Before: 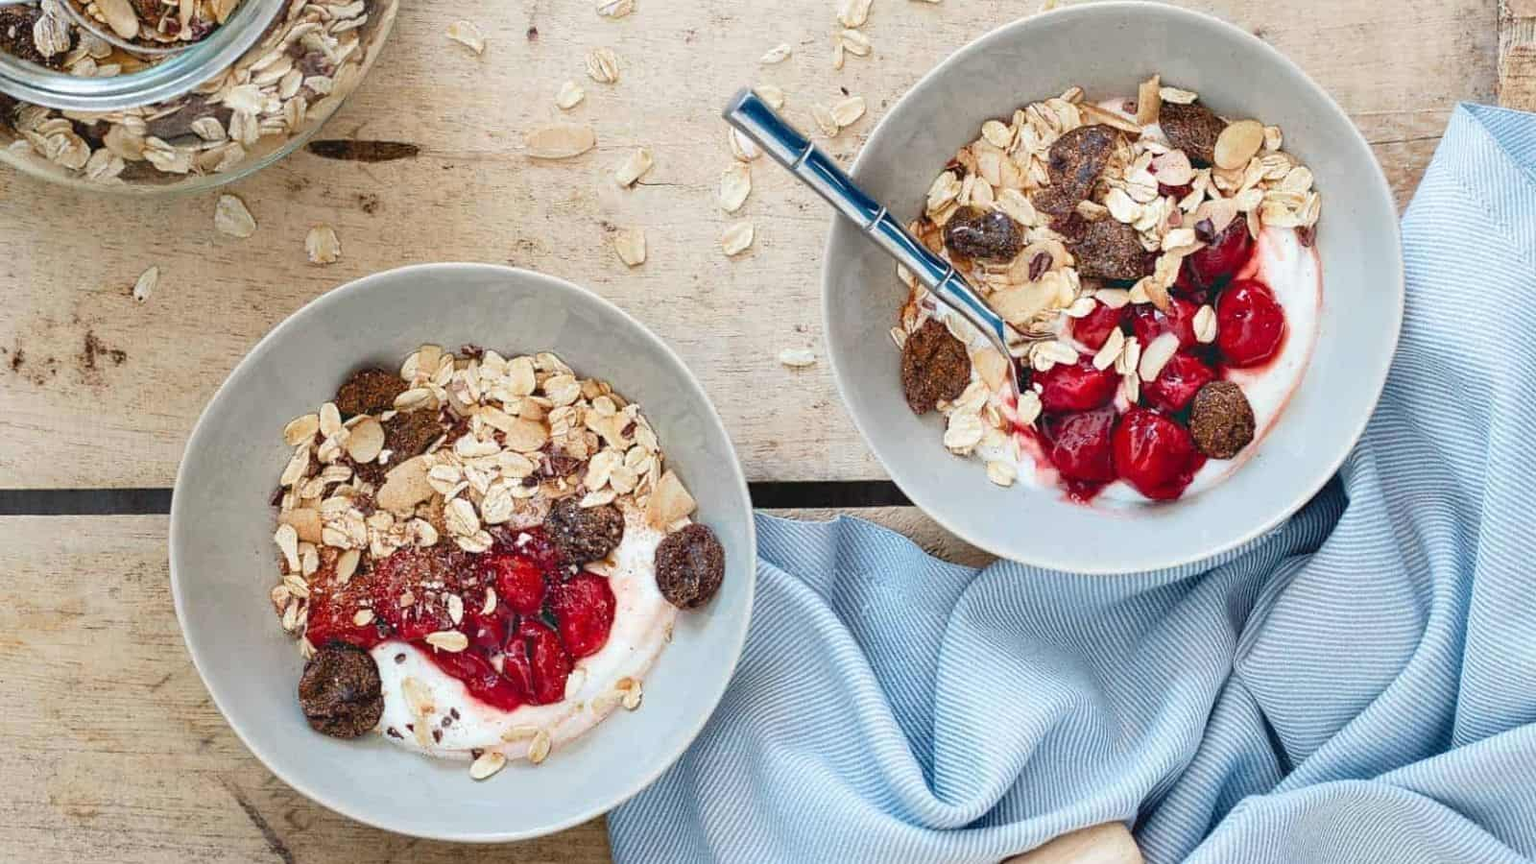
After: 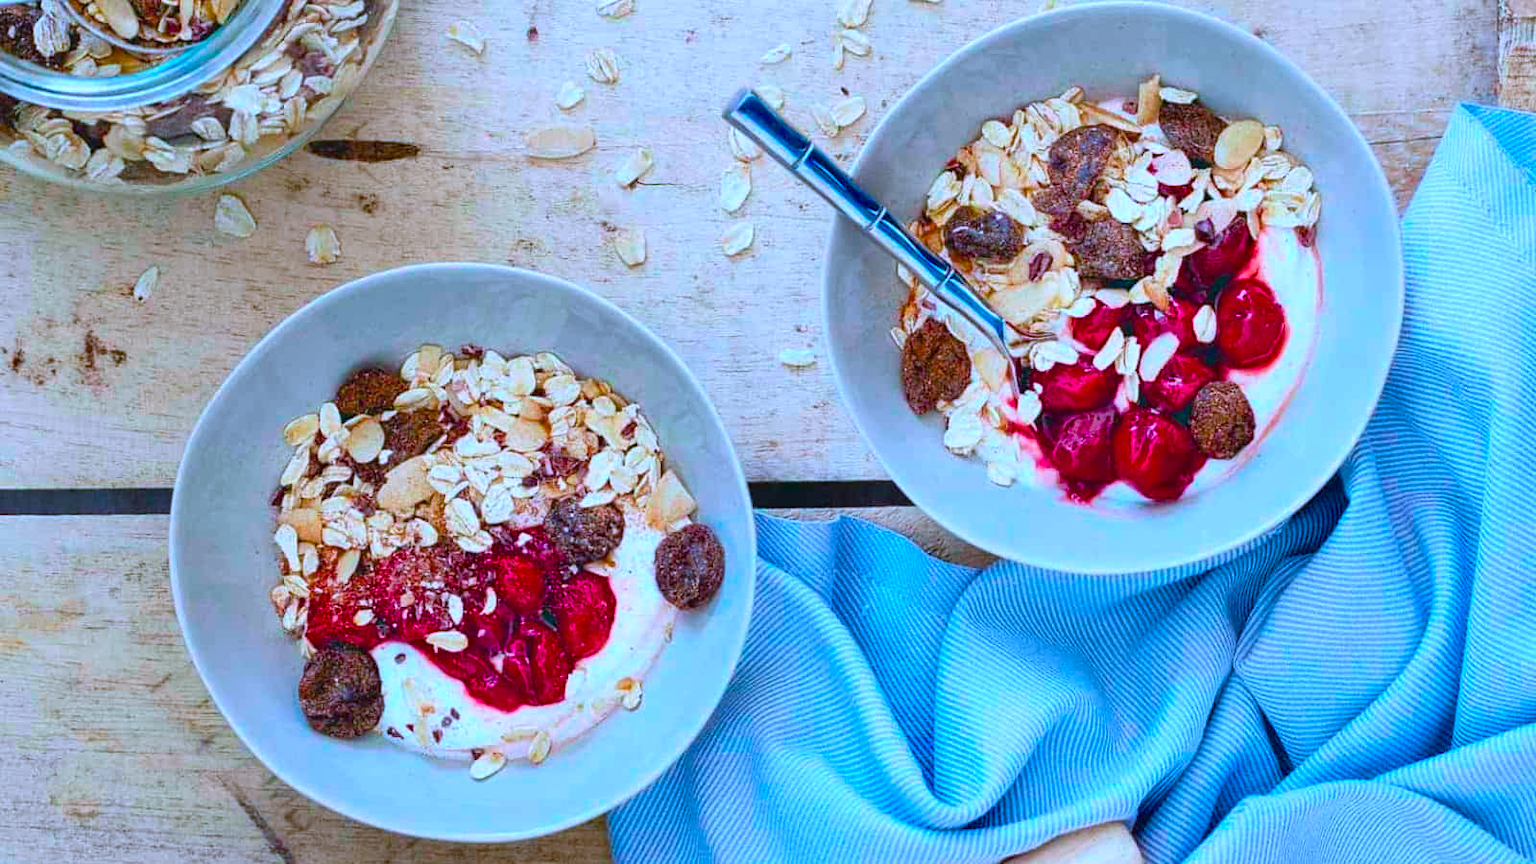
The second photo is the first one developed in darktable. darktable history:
color calibration: output R [0.948, 0.091, -0.04, 0], output G [-0.3, 1.384, -0.085, 0], output B [-0.108, 0.061, 1.08, 0], illuminant custom, x 0.39, y 0.392, temperature 3870.7 K, gamut compression 0.975
shadows and highlights: shadows 36.47, highlights -27.91, soften with gaussian
color balance rgb: shadows lift › chroma 0.844%, shadows lift › hue 111.63°, power › hue 326.11°, linear chroma grading › global chroma 5.433%, perceptual saturation grading › global saturation 41.829%, global vibrance 20%
